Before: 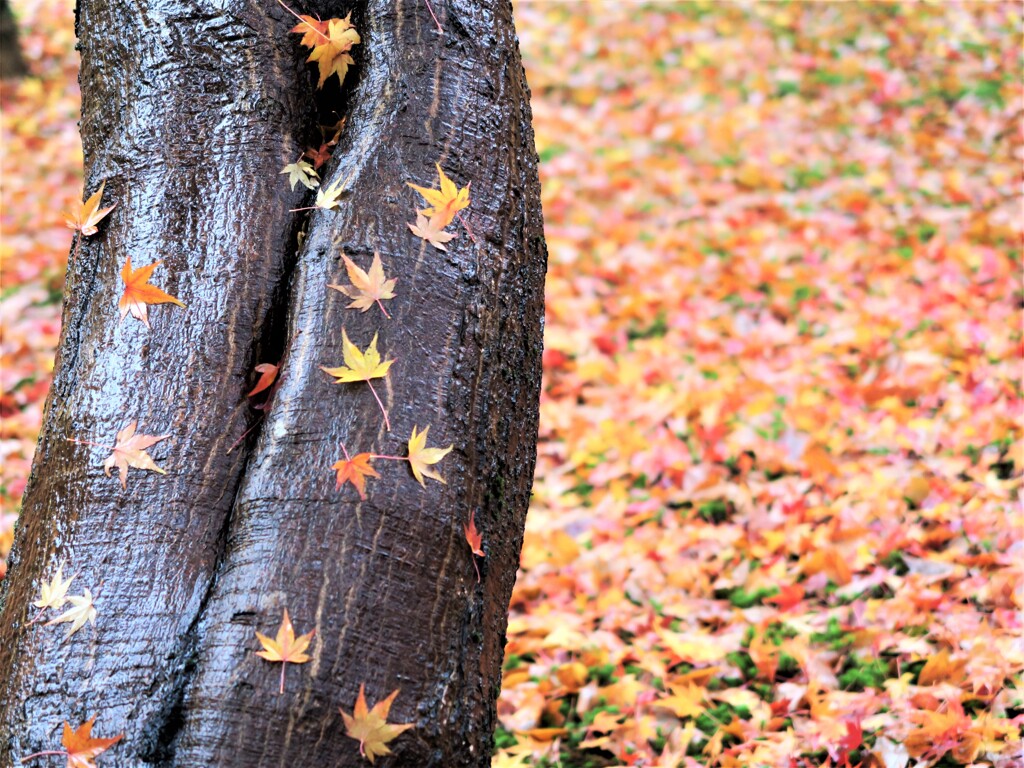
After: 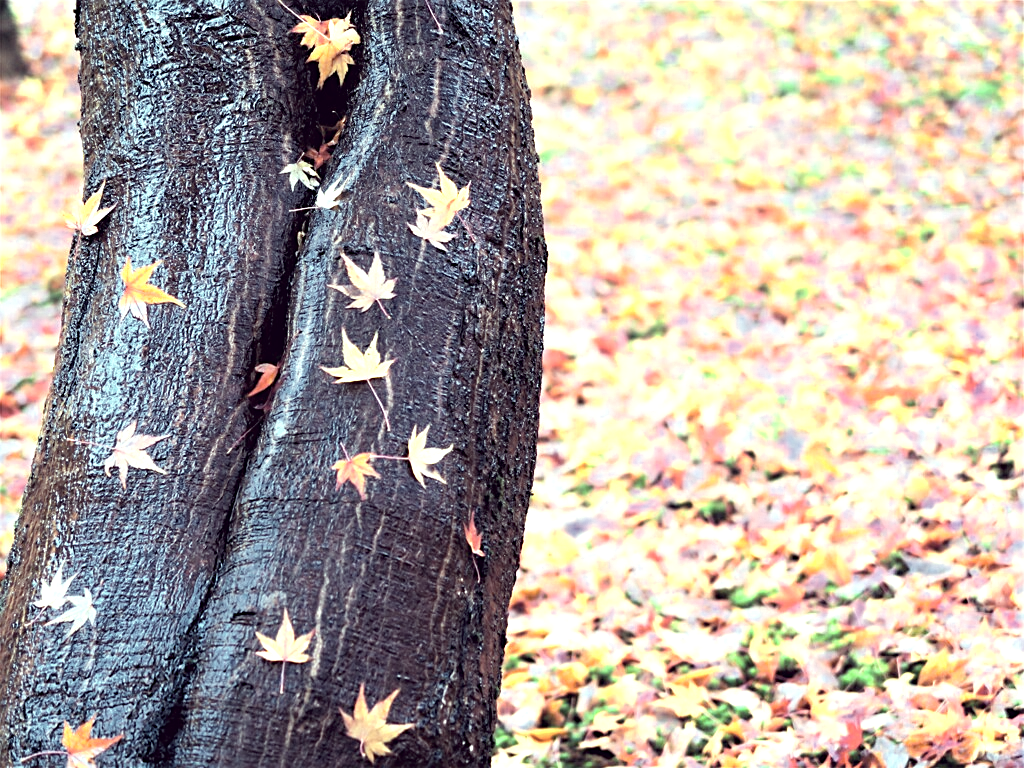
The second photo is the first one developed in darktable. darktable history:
sharpen: on, module defaults
color calibration: output R [1.422, -0.35, -0.252, 0], output G [-0.238, 1.259, -0.084, 0], output B [-0.081, -0.196, 1.58, 0], output brightness [0.49, 0.671, -0.57, 0], illuminant same as pipeline (D50), adaptation none (bypass), saturation algorithm version 1 (2020)
color correction: highlights a* -20.17, highlights b* 20.27, shadows a* 20.03, shadows b* -20.46, saturation 0.43
